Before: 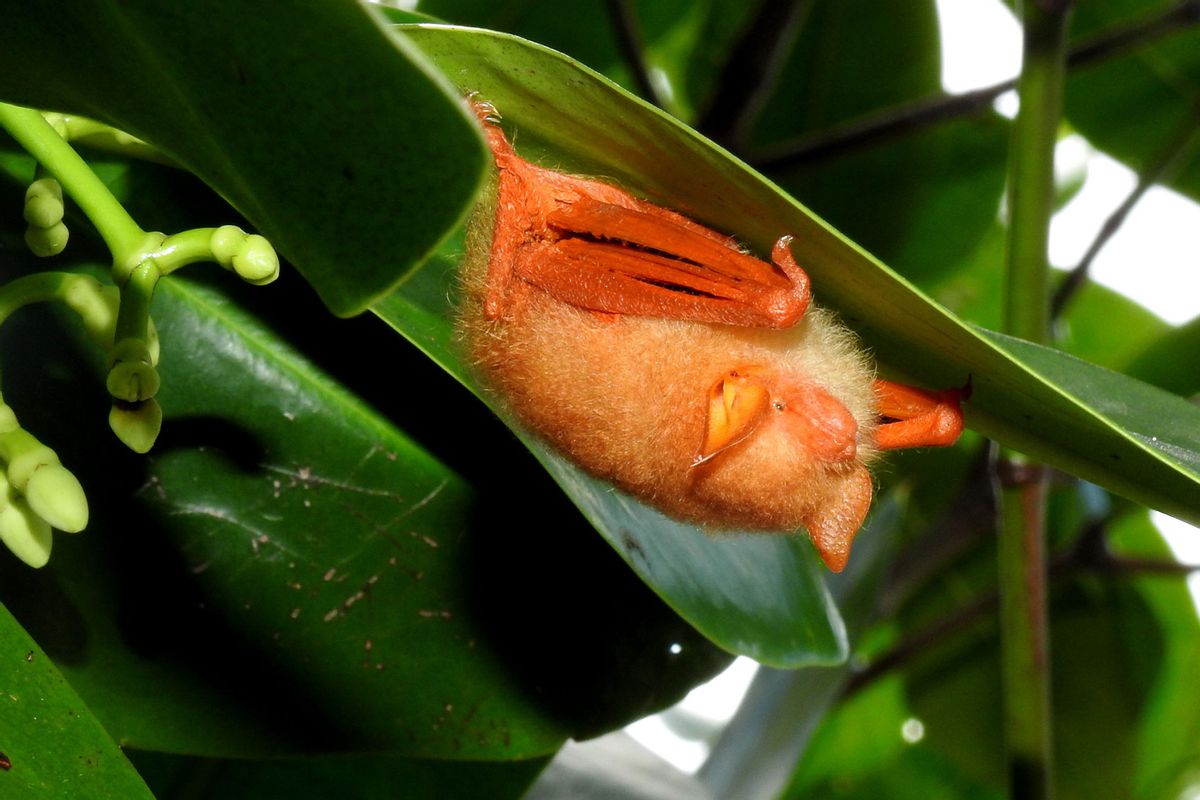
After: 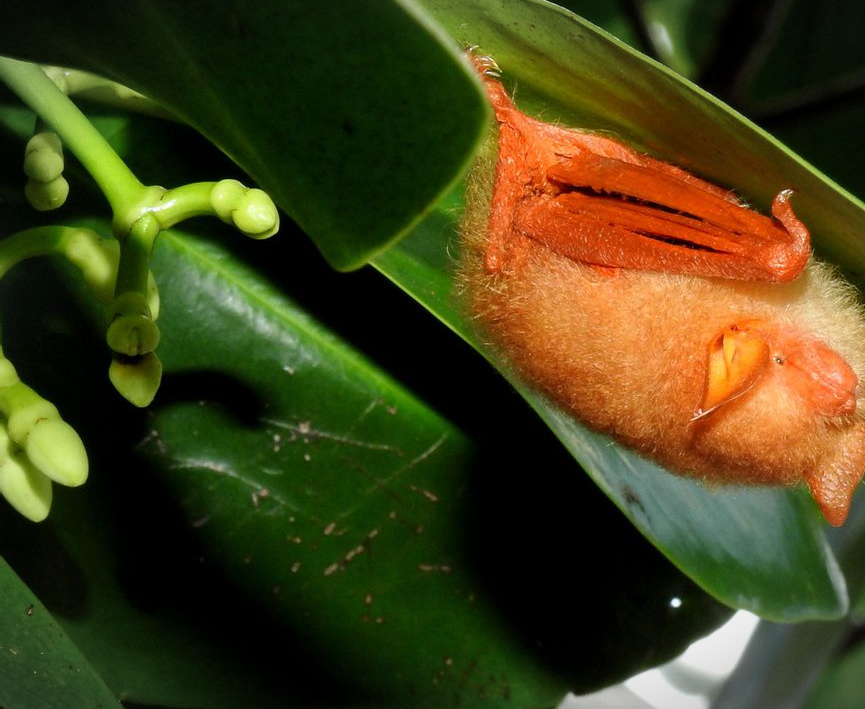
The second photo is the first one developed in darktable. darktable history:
vignetting: fall-off start 100.66%, width/height ratio 1.322, unbound false
crop: top 5.754%, right 27.902%, bottom 5.538%
